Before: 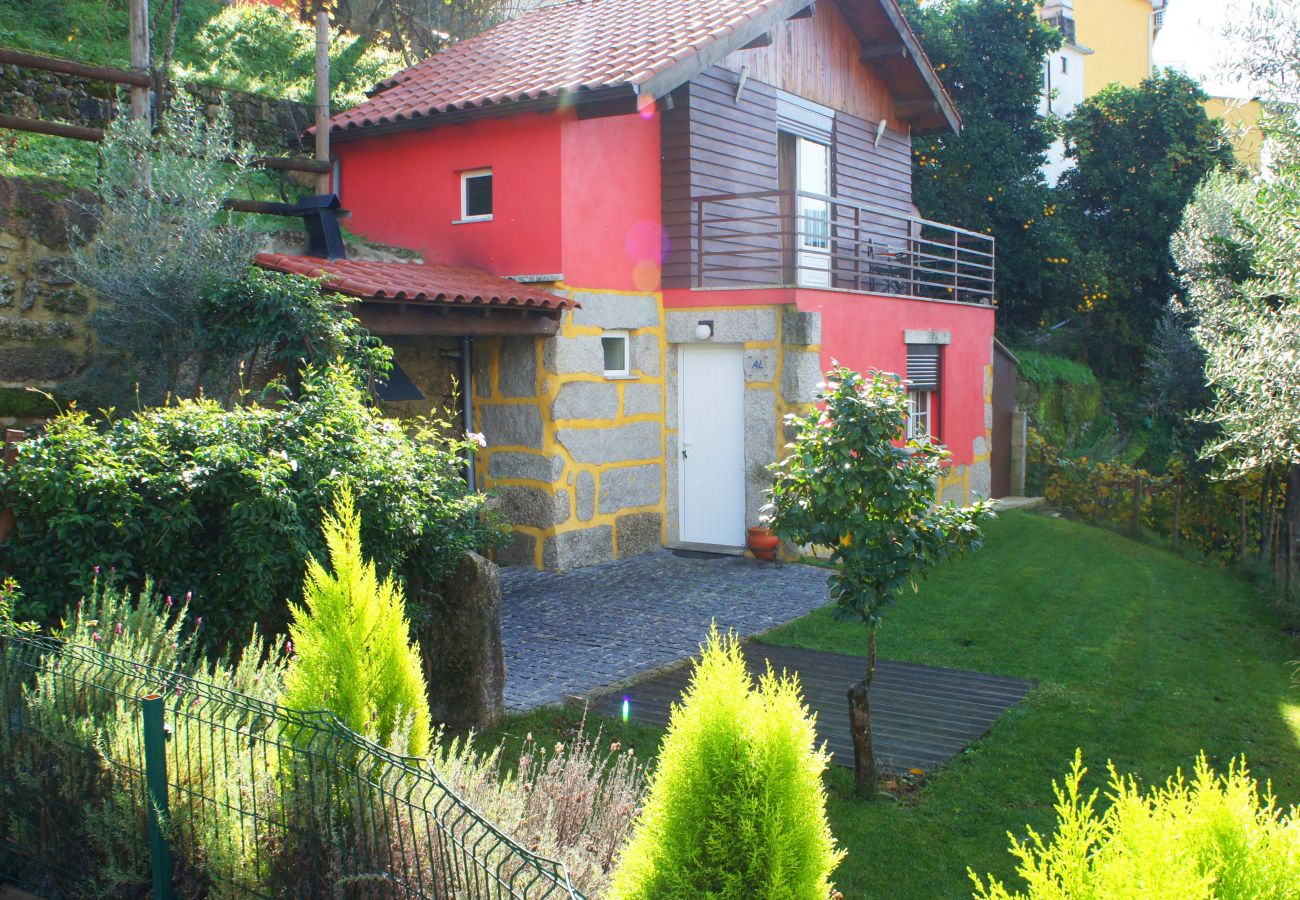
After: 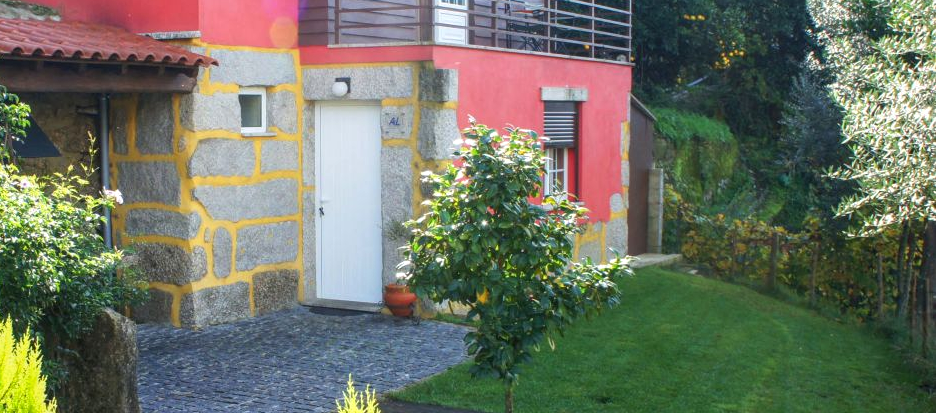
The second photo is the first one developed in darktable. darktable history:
crop and rotate: left 27.938%, top 27.046%, bottom 27.046%
local contrast: on, module defaults
